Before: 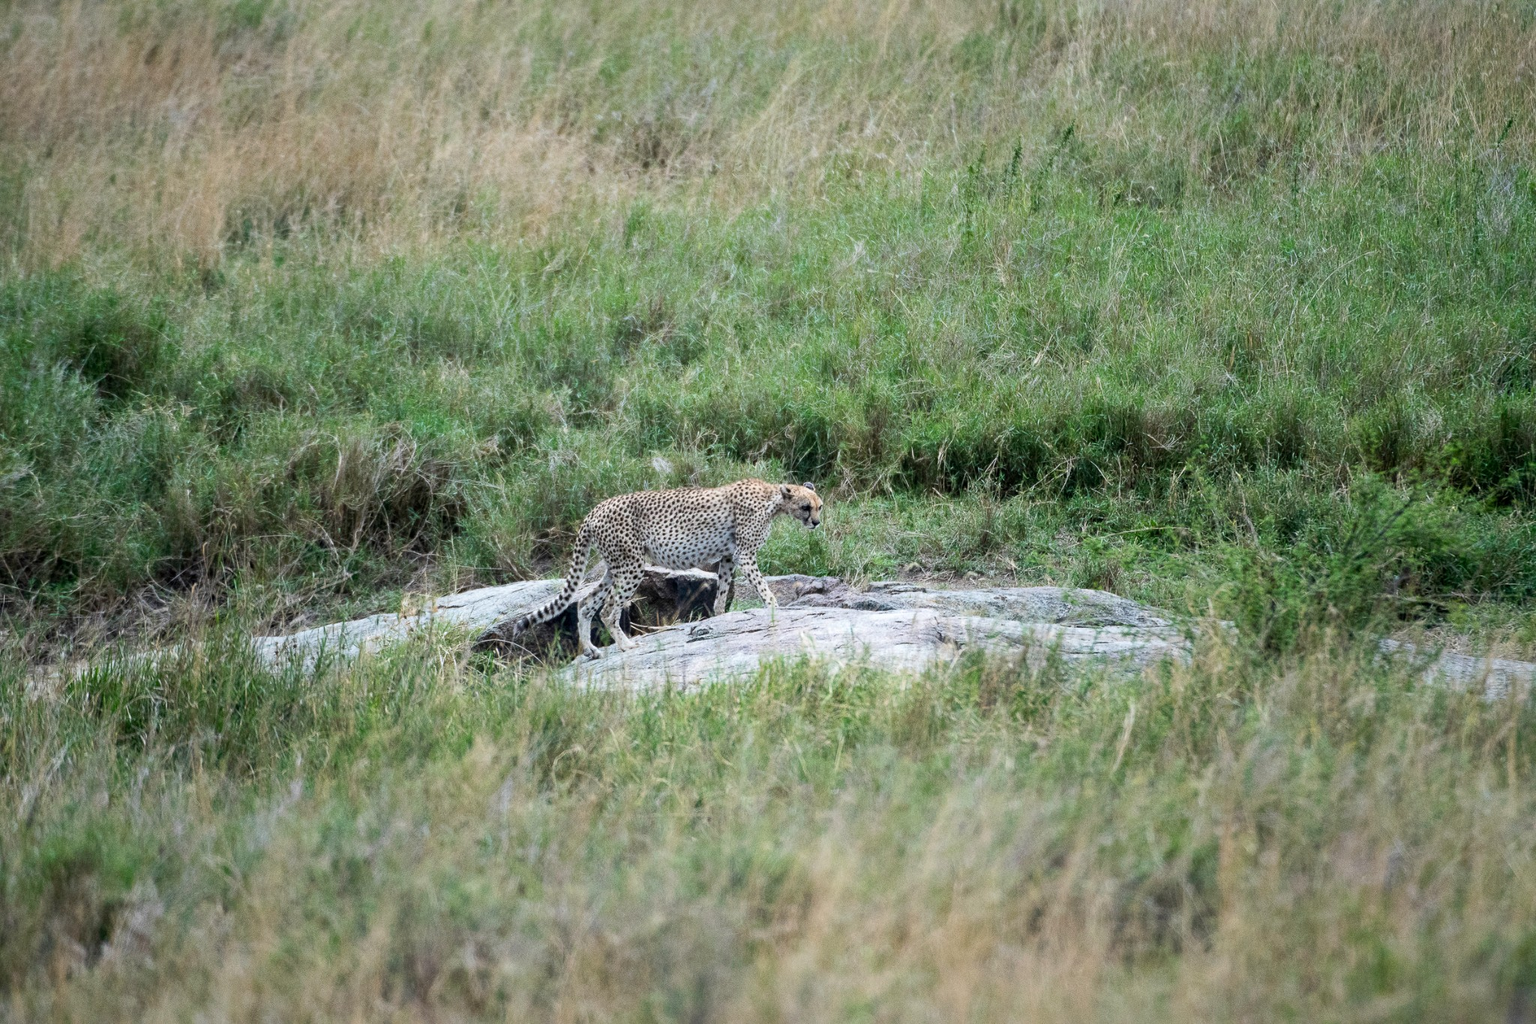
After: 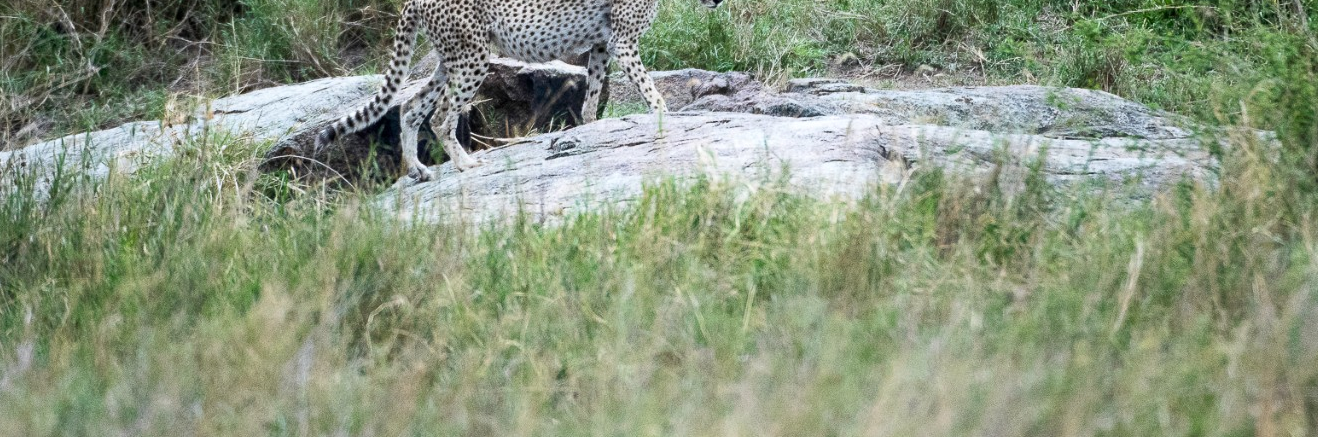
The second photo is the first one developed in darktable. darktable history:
shadows and highlights: shadows 0, highlights 40
crop: left 18.091%, top 51.13%, right 17.525%, bottom 16.85%
